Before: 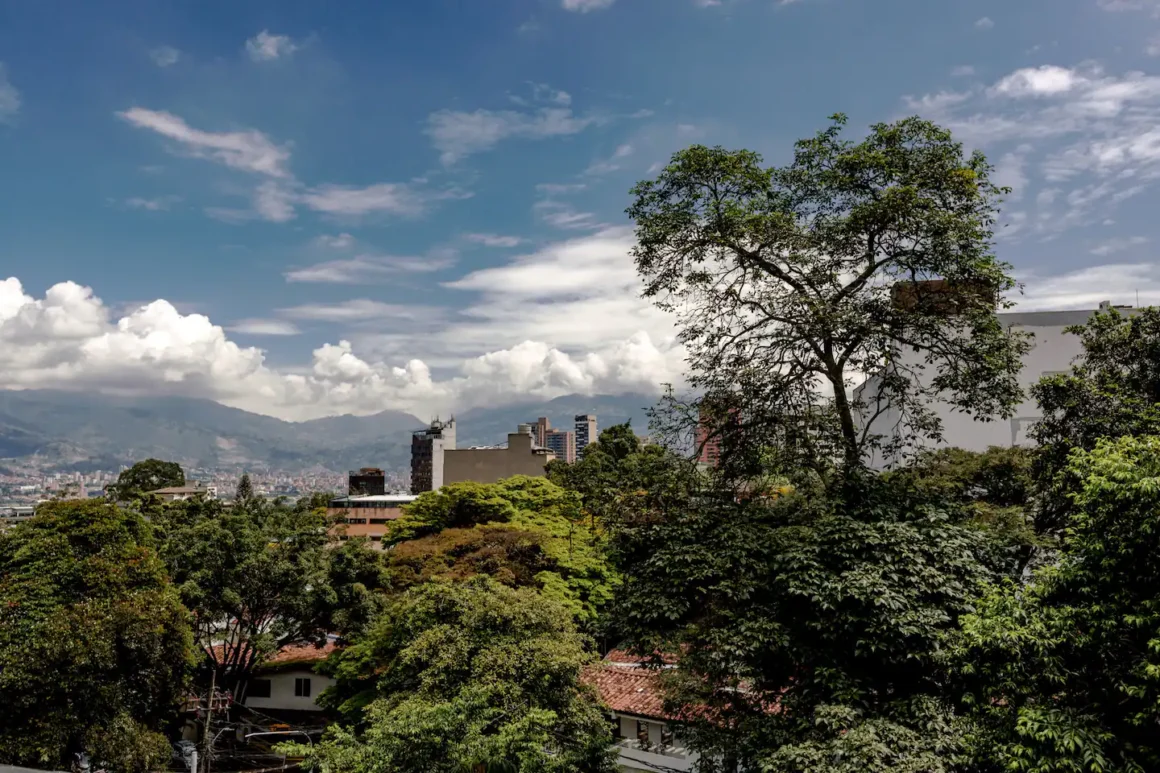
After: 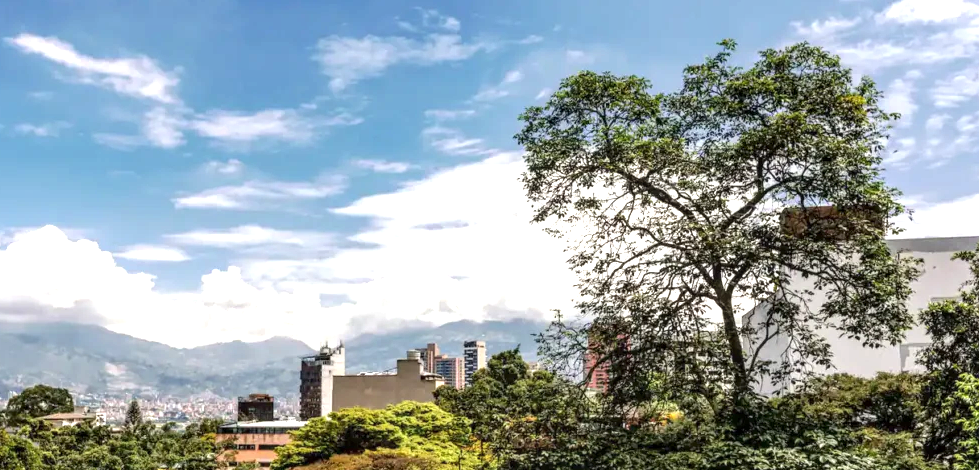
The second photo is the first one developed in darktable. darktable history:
local contrast: on, module defaults
exposure: black level correction 0, exposure 1.199 EV, compensate highlight preservation false
crop and rotate: left 9.65%, top 9.606%, right 5.931%, bottom 29.517%
